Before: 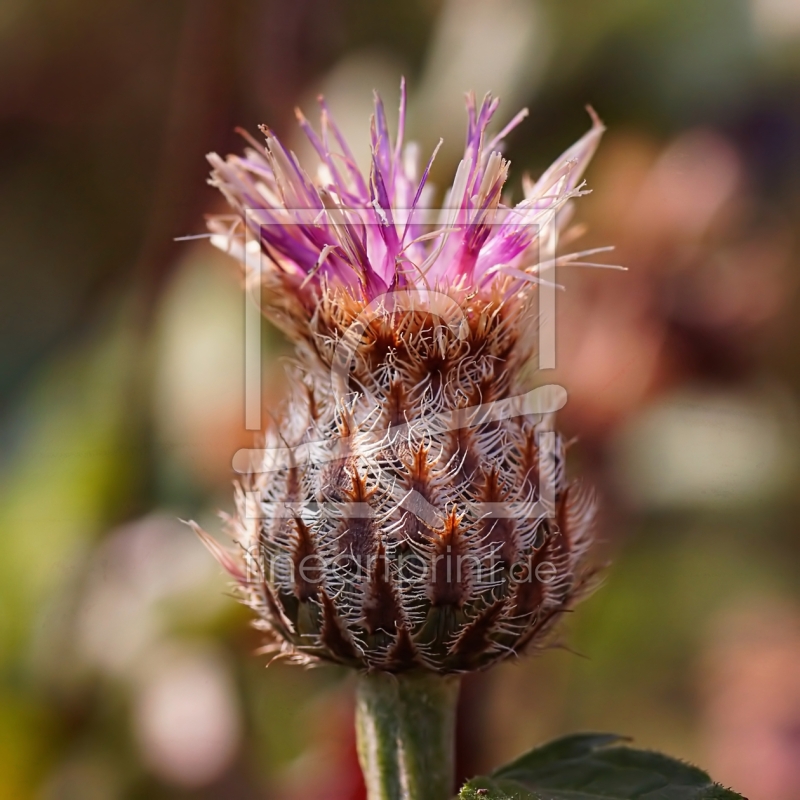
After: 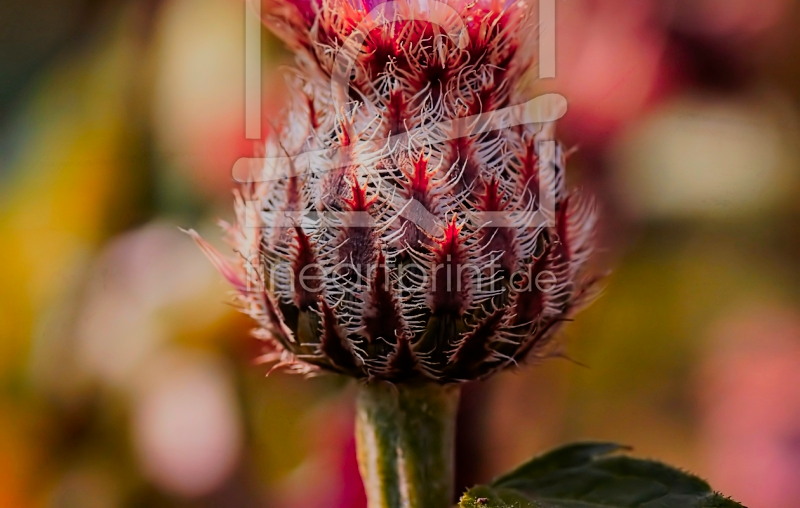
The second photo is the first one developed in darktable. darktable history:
filmic rgb: black relative exposure -7.15 EV, white relative exposure 5.36 EV, hardness 3.02, color science v6 (2022)
color zones: curves: ch1 [(0.24, 0.629) (0.75, 0.5)]; ch2 [(0.255, 0.454) (0.745, 0.491)], mix 102.12%
crop and rotate: top 36.435%
